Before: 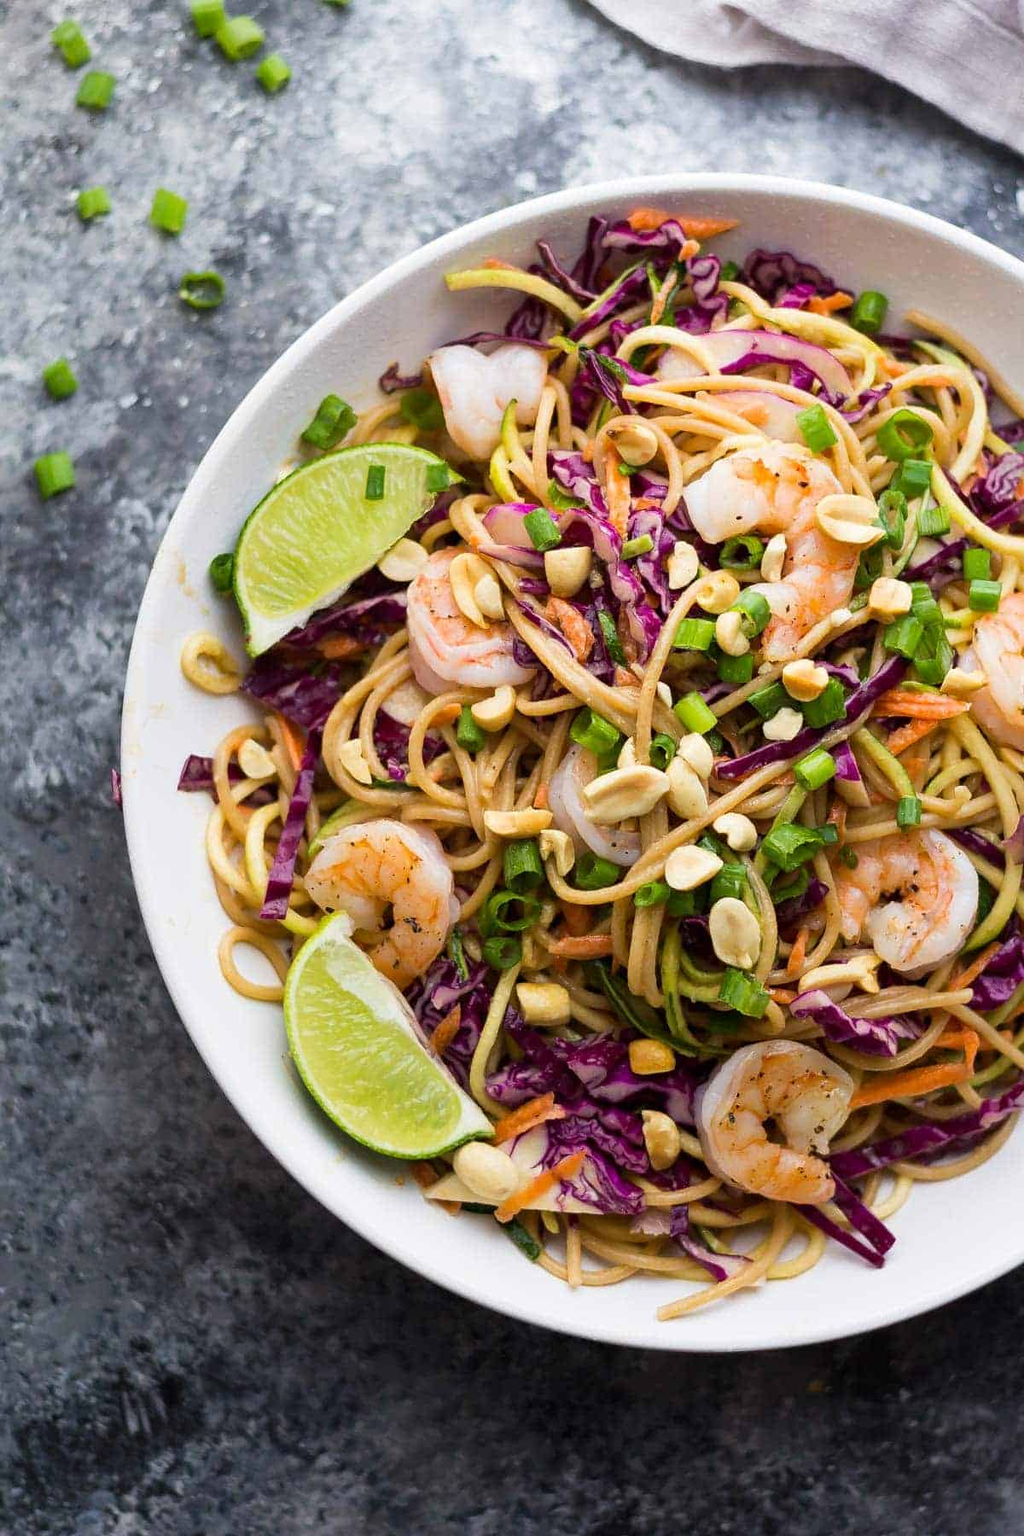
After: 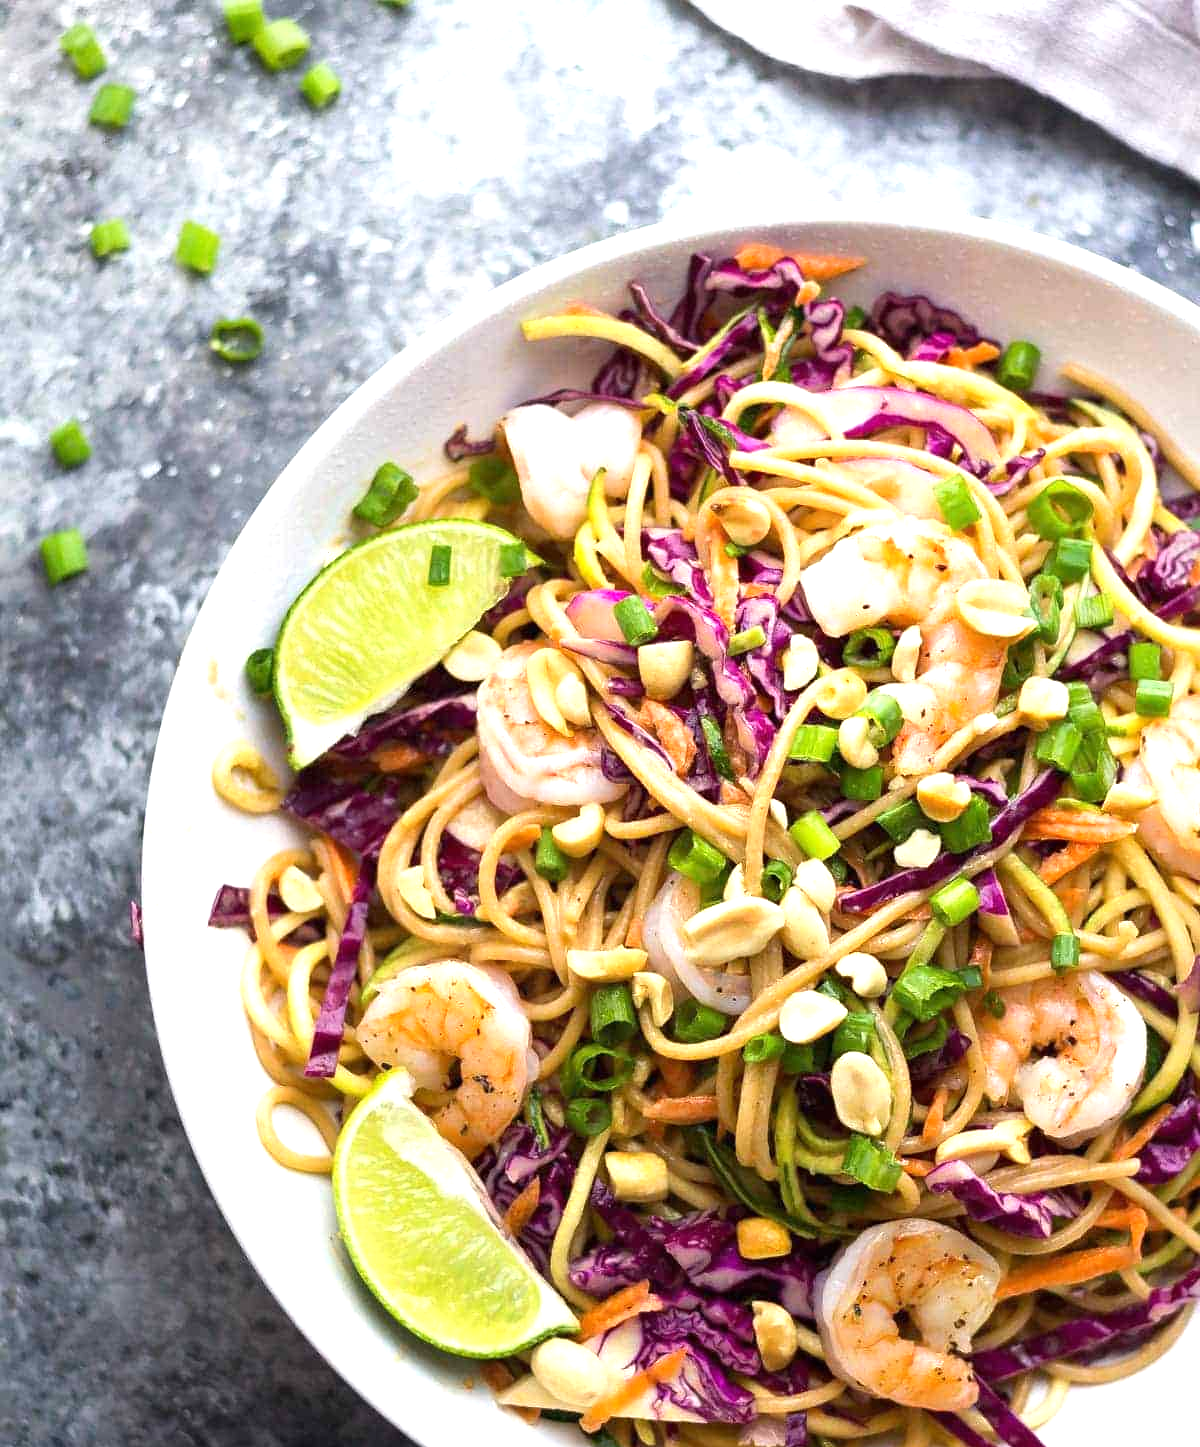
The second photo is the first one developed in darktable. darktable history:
exposure: black level correction 0, exposure 0.697 EV, compensate highlight preservation false
crop: bottom 19.593%
